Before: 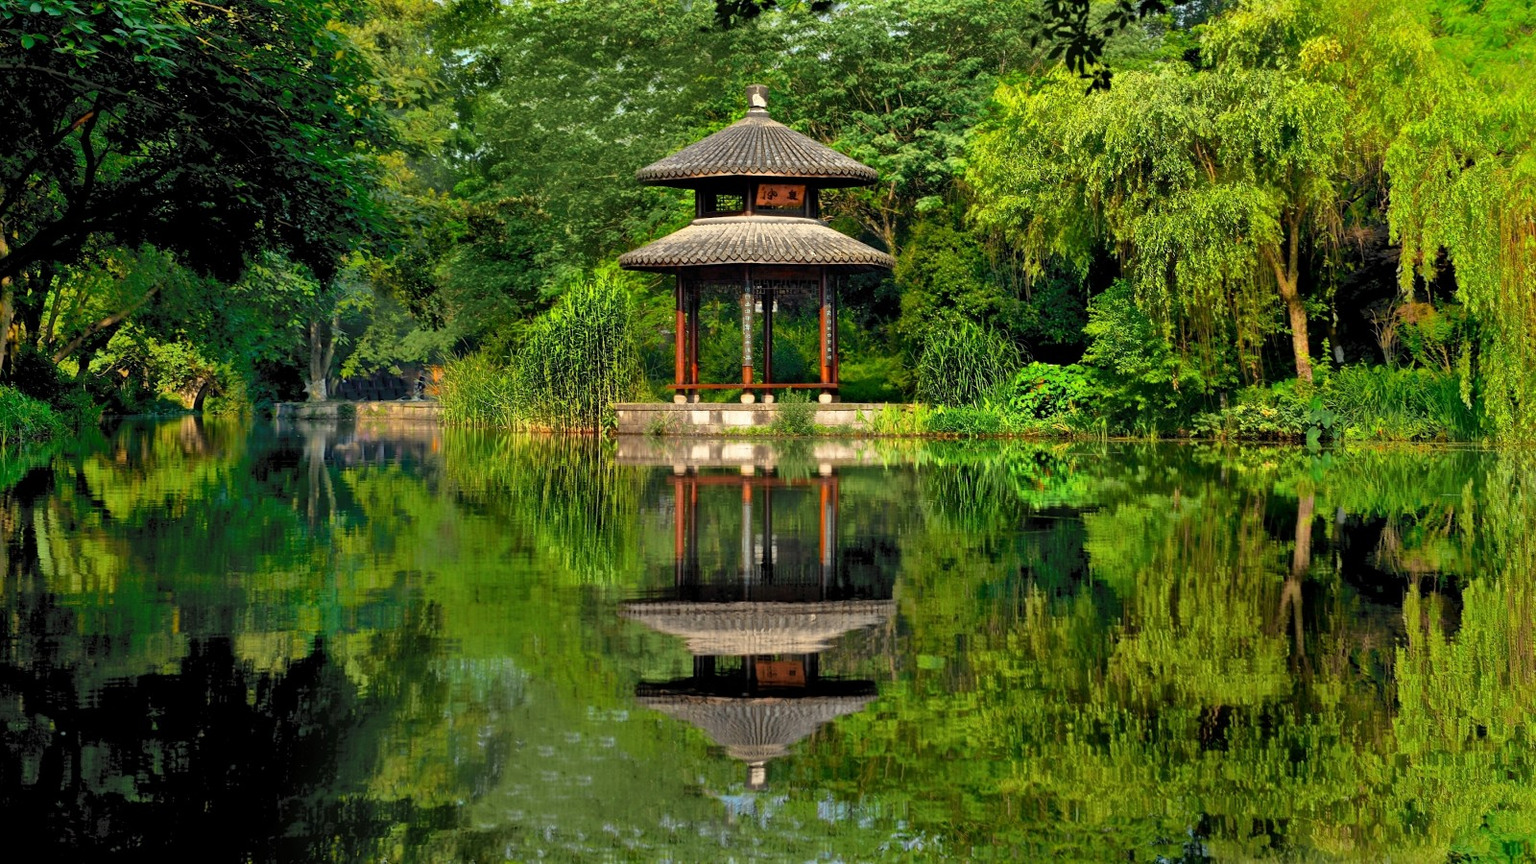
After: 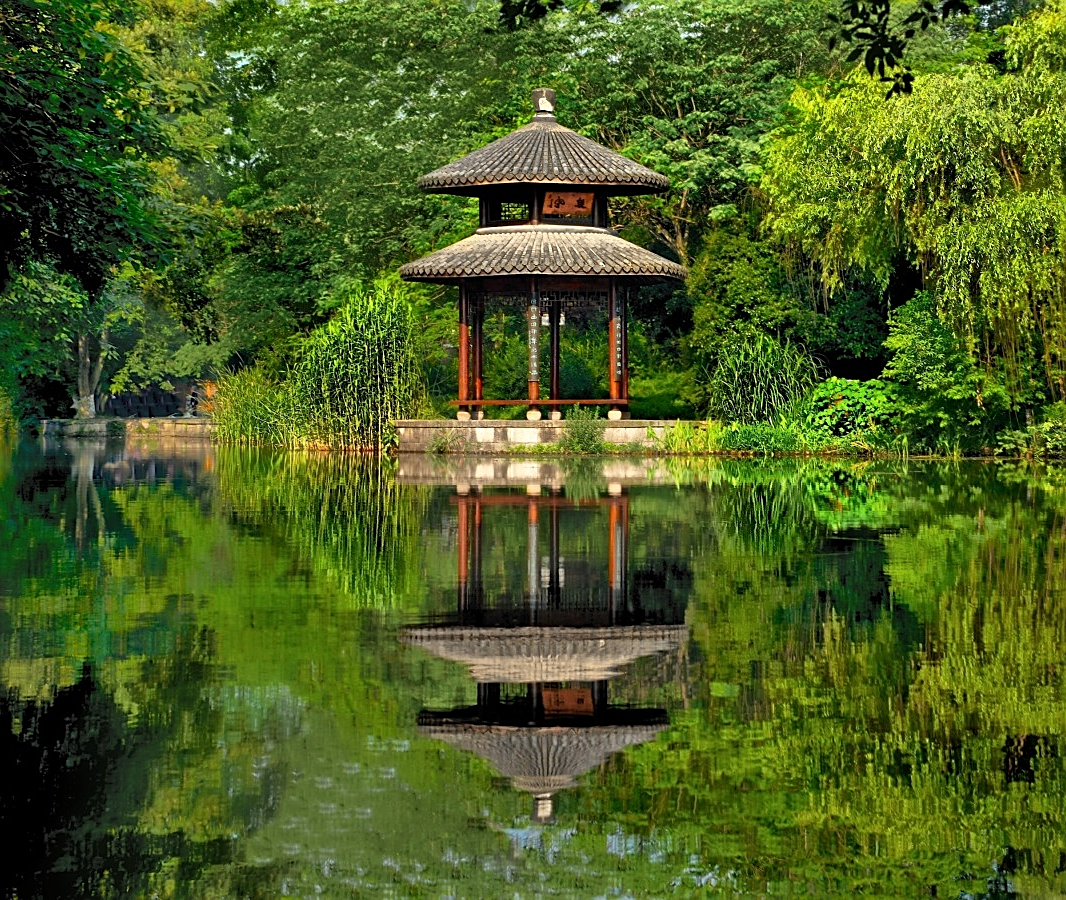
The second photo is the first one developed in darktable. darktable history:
crop and rotate: left 15.347%, right 18.011%
sharpen: on, module defaults
tone equalizer: on, module defaults
